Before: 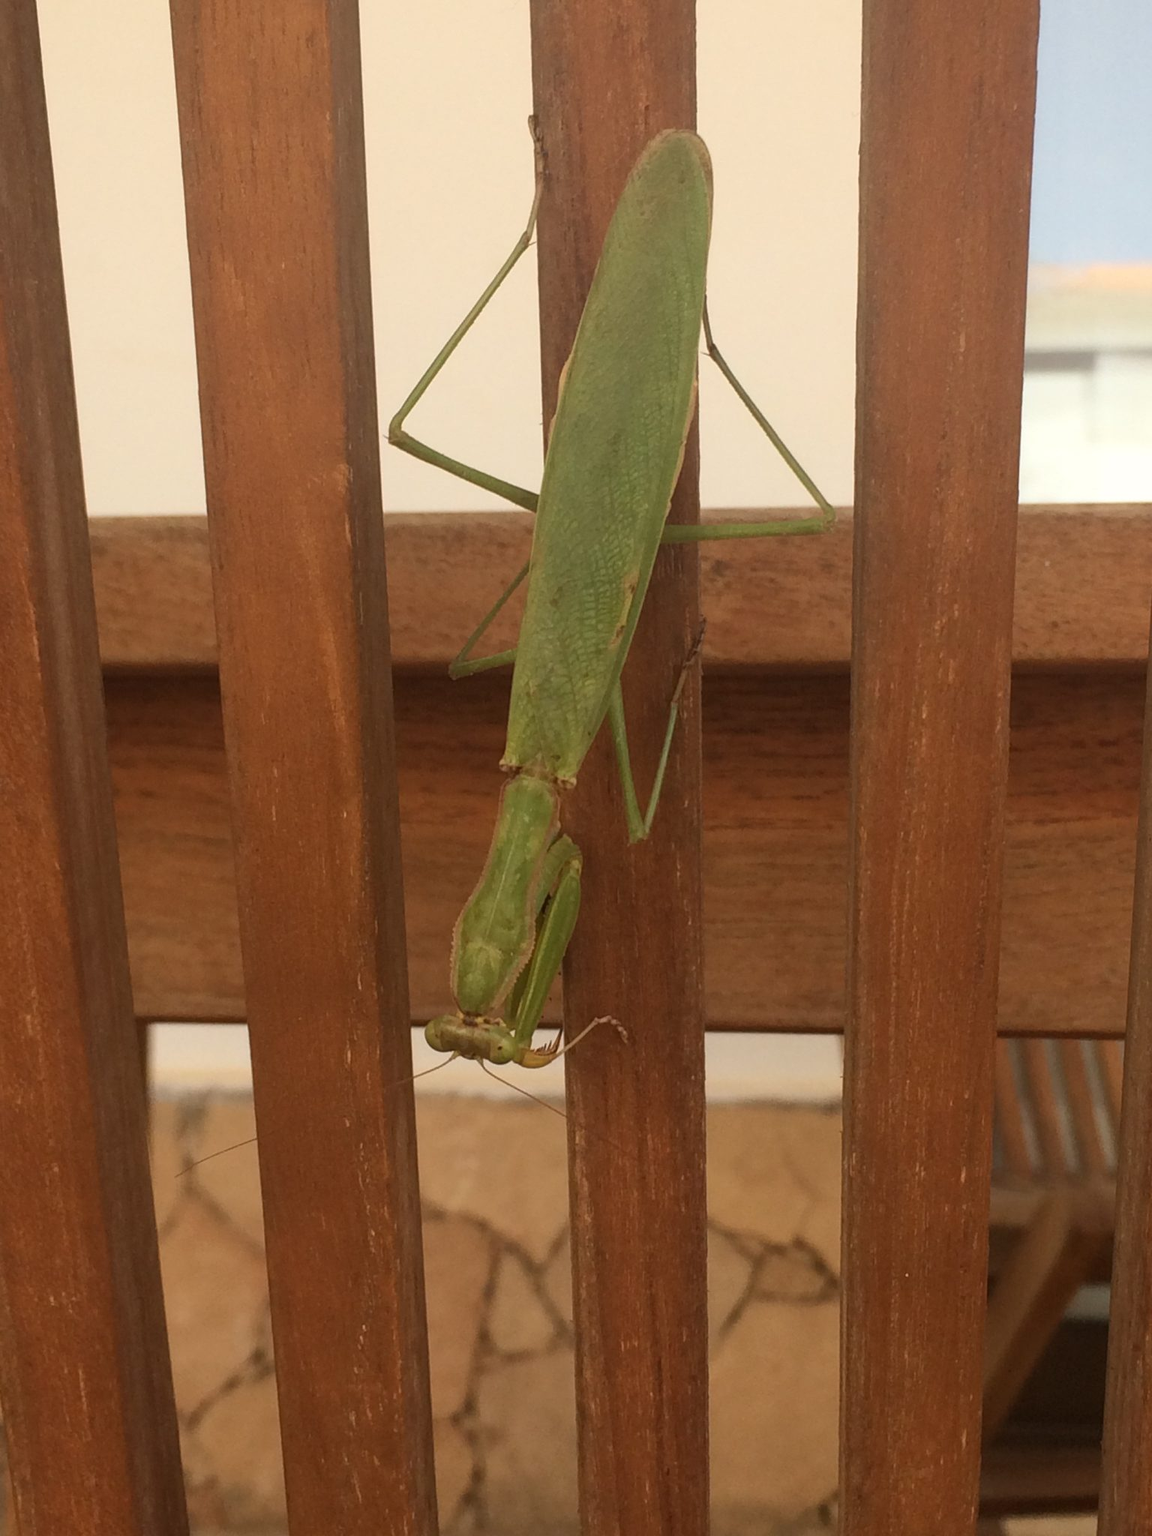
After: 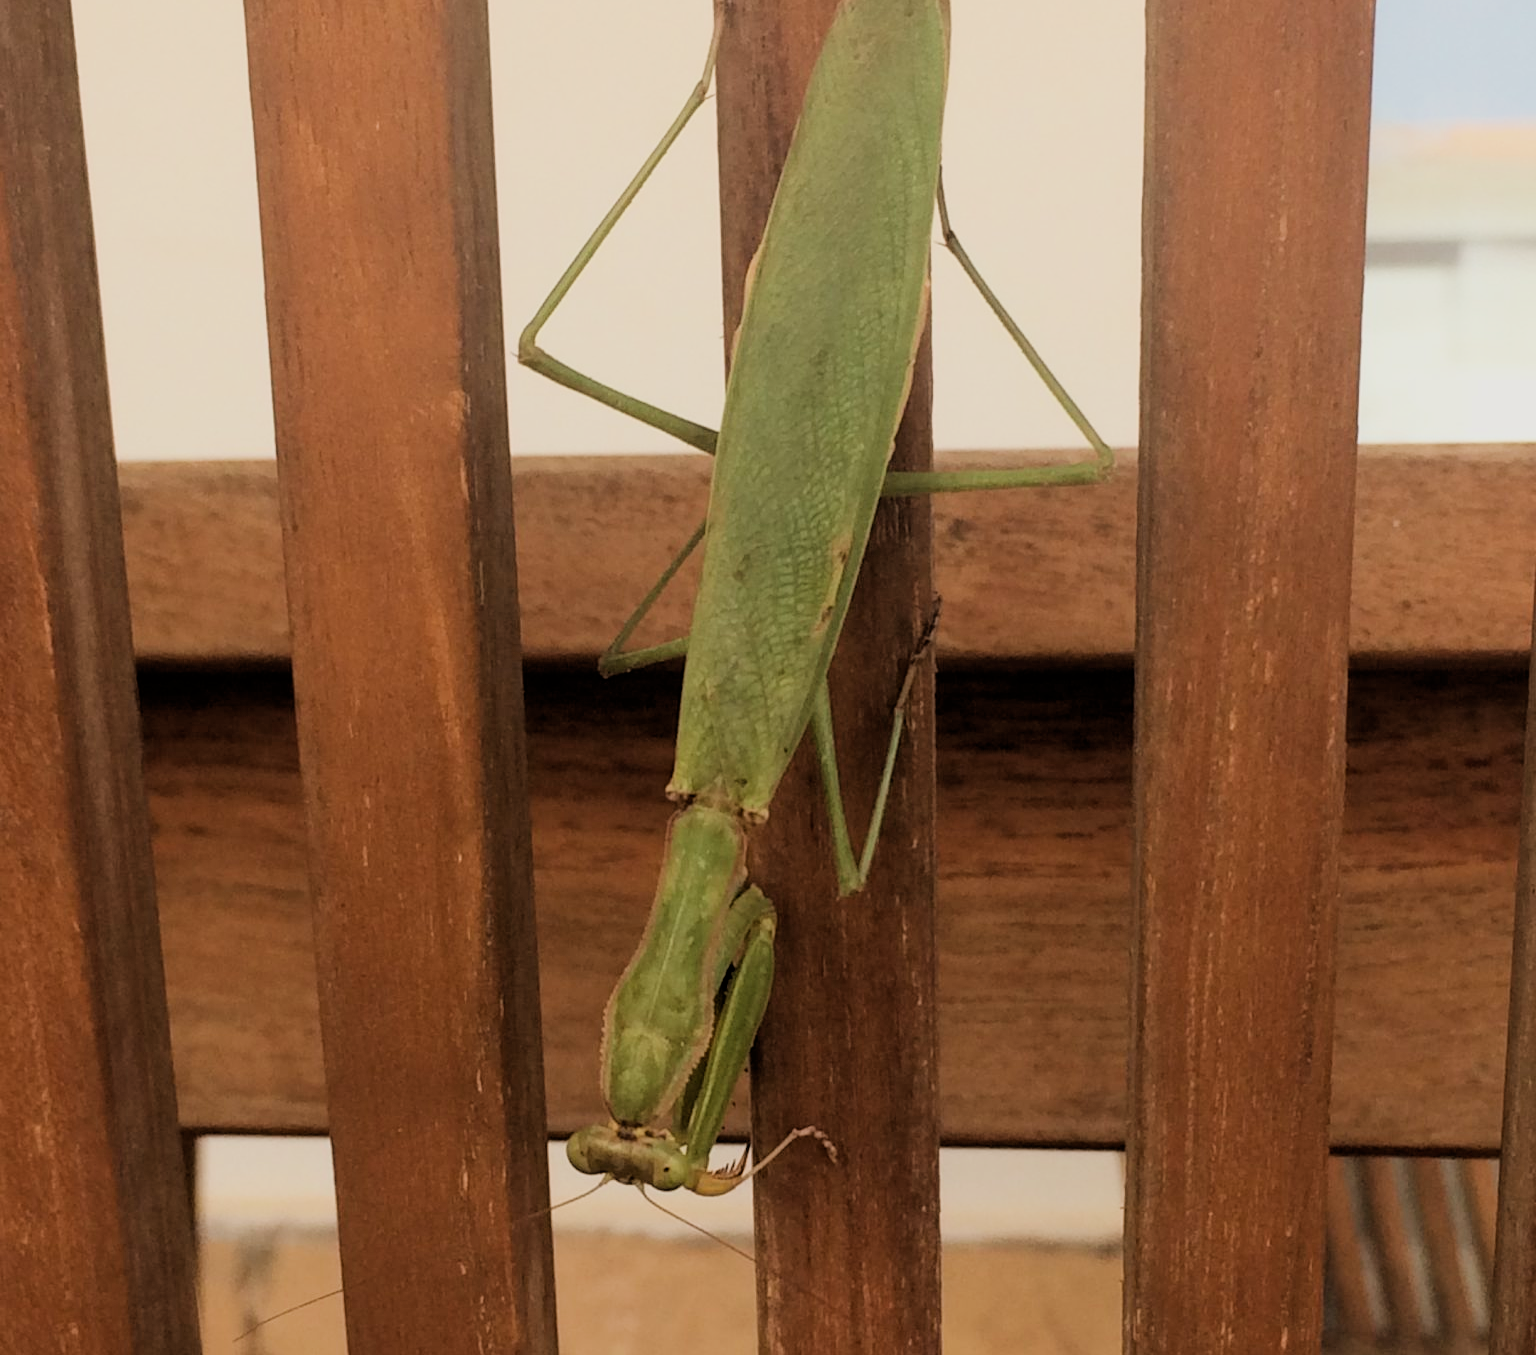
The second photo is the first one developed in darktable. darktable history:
crop: top 11.166%, bottom 22.65%
tone equalizer: -8 EV -0.427 EV, -7 EV -0.366 EV, -6 EV -0.367 EV, -5 EV -0.224 EV, -3 EV 0.236 EV, -2 EV 0.322 EV, -1 EV 0.394 EV, +0 EV 0.447 EV, smoothing diameter 24.89%, edges refinement/feathering 8.02, preserve details guided filter
filmic rgb: black relative exposure -2.75 EV, white relative exposure 4.56 EV, hardness 1.74, contrast 1.249
